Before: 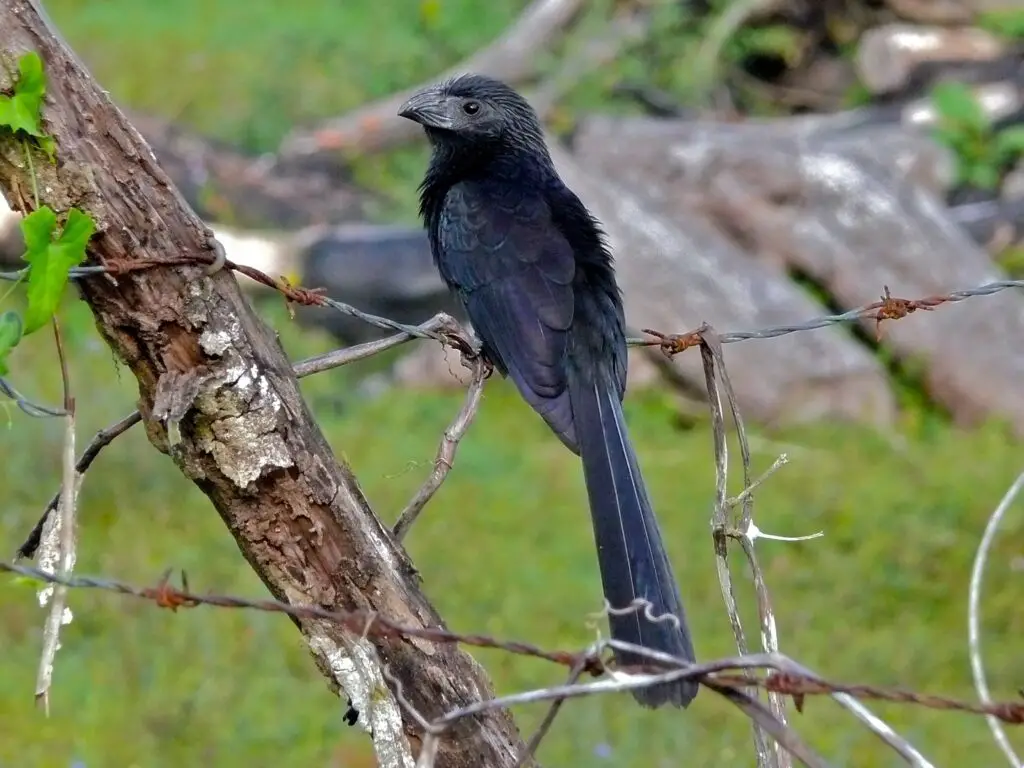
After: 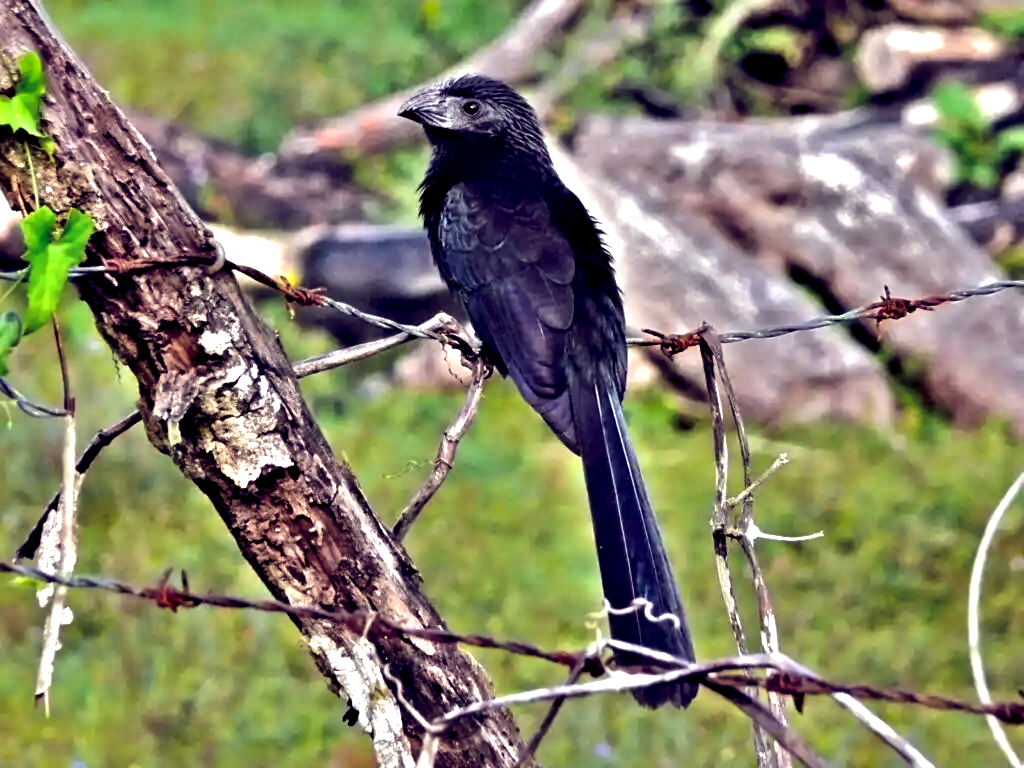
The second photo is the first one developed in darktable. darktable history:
color balance: lift [1.001, 0.997, 0.99, 1.01], gamma [1.007, 1, 0.975, 1.025], gain [1, 1.065, 1.052, 0.935], contrast 13.25%
contrast equalizer: octaves 7, y [[0.48, 0.654, 0.731, 0.706, 0.772, 0.382], [0.55 ×6], [0 ×6], [0 ×6], [0 ×6]]
